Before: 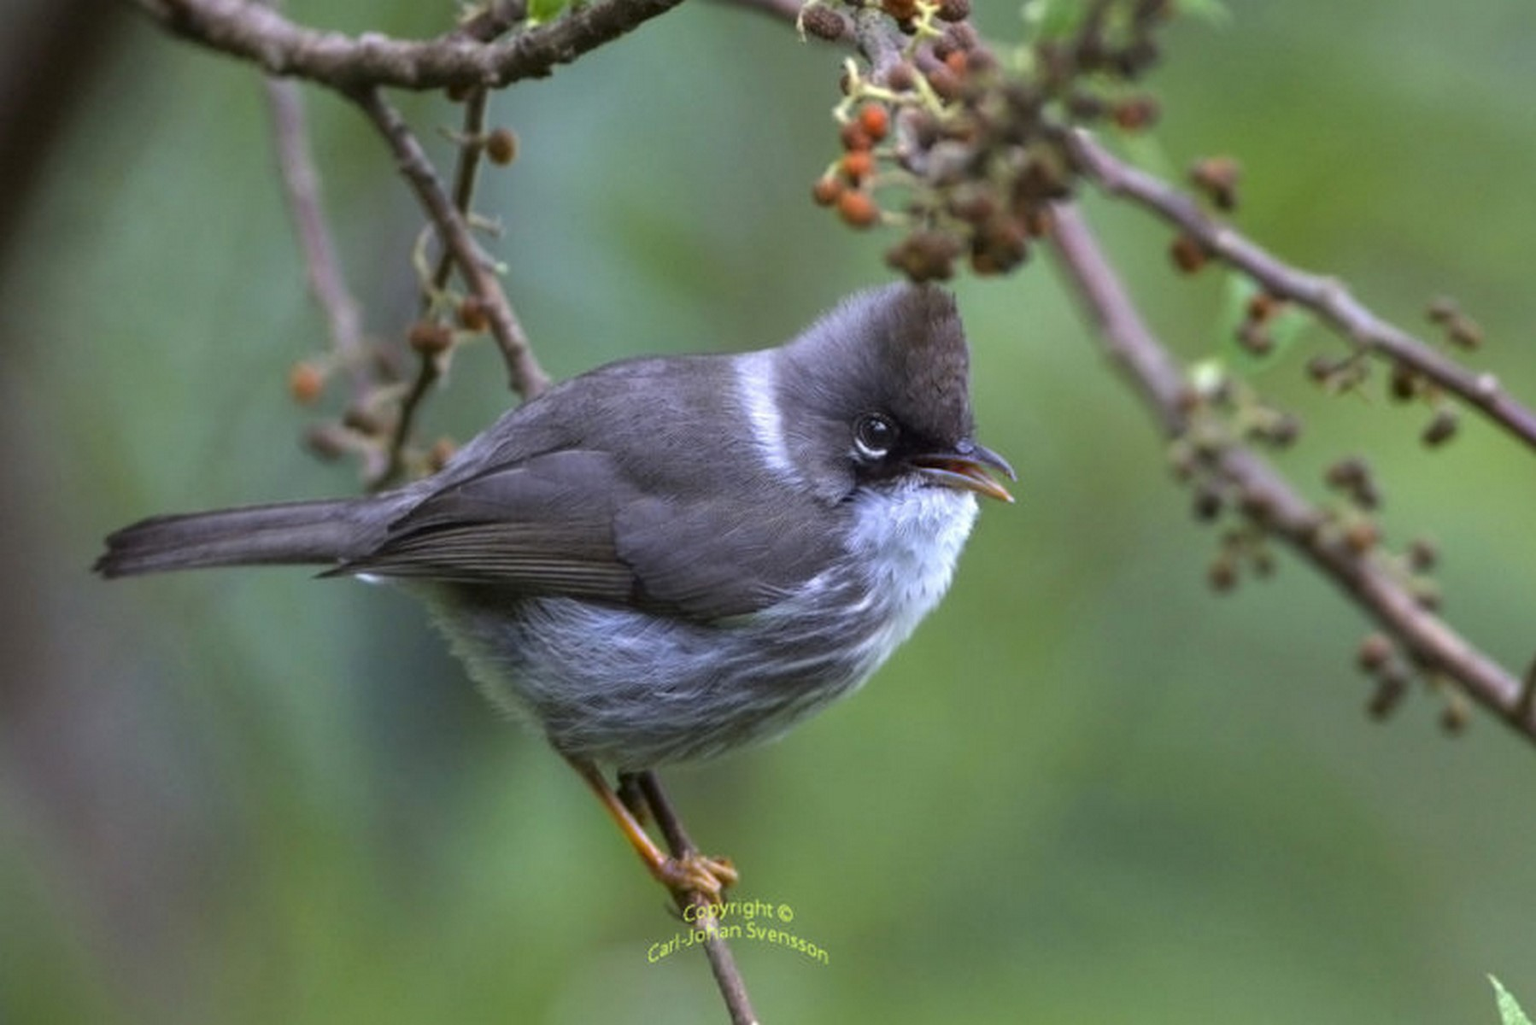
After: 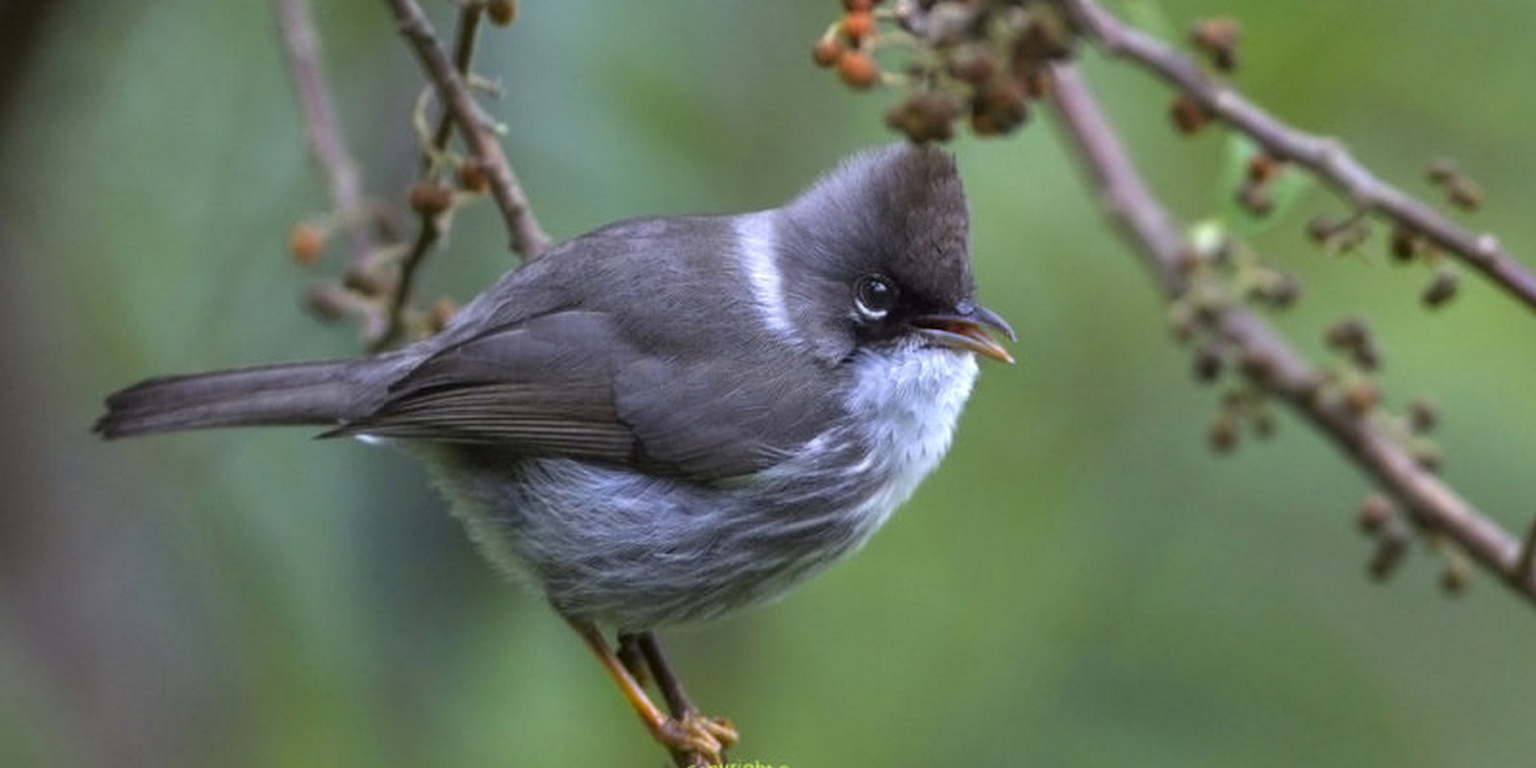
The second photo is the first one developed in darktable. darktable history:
crop: top 13.659%, bottom 11.351%
